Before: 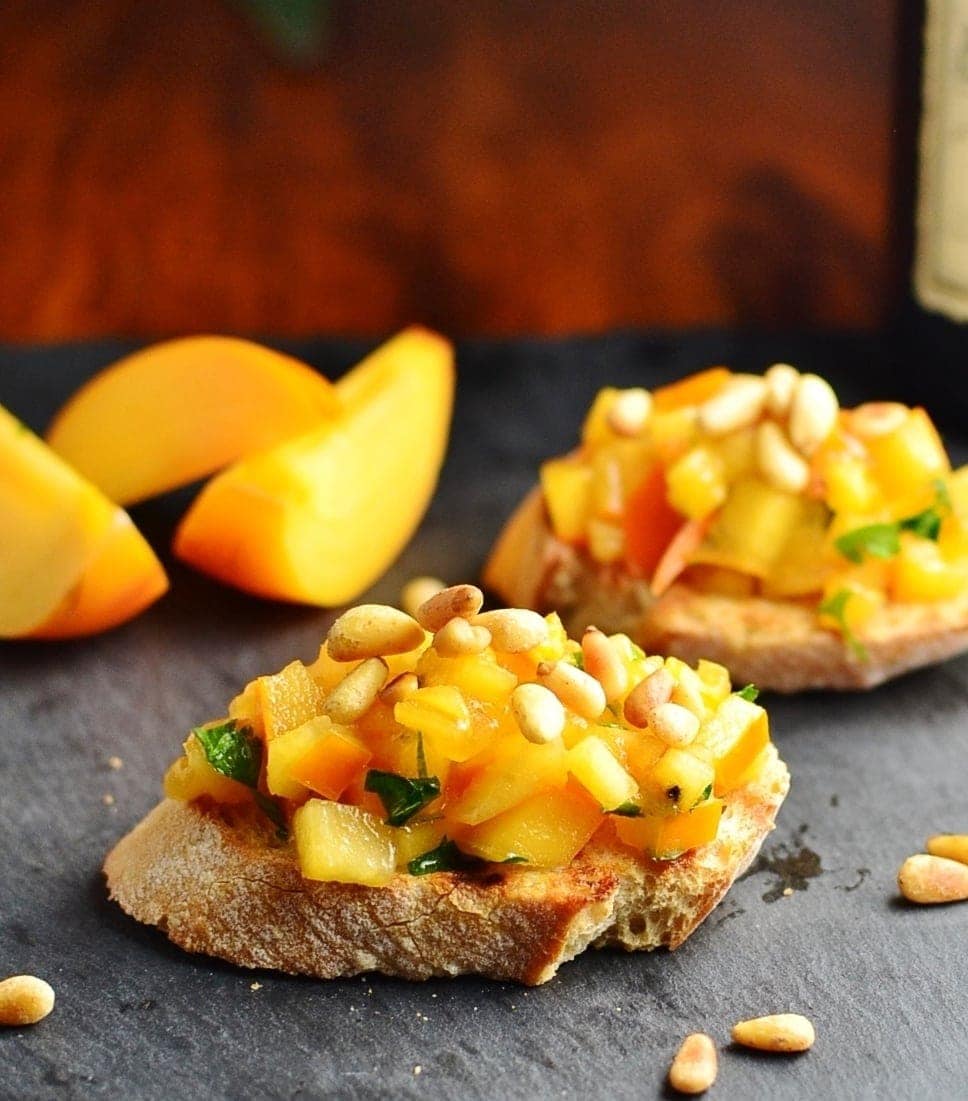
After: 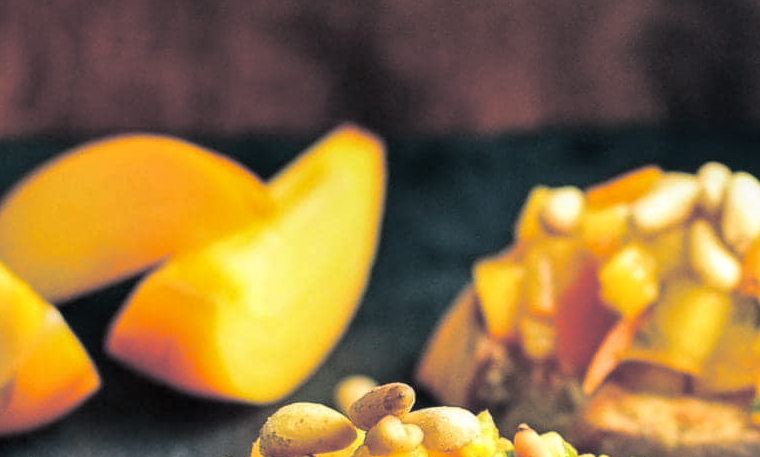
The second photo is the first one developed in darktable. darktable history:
crop: left 7.036%, top 18.398%, right 14.379%, bottom 40.043%
local contrast: detail 130%
white balance: red 1, blue 1
split-toning: shadows › hue 205.2°, shadows › saturation 0.43, highlights › hue 54°, highlights › saturation 0.54
